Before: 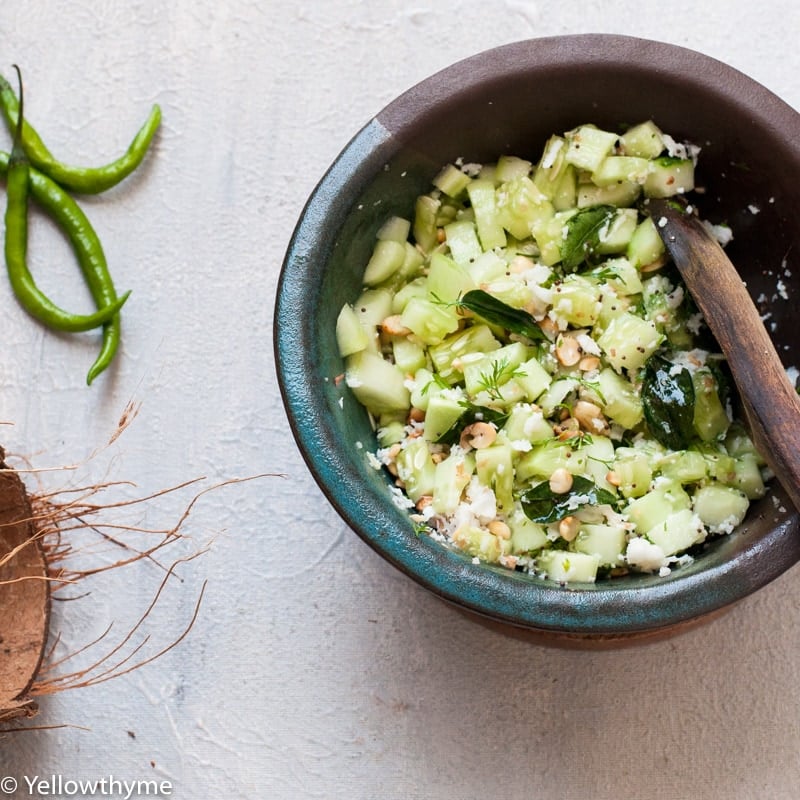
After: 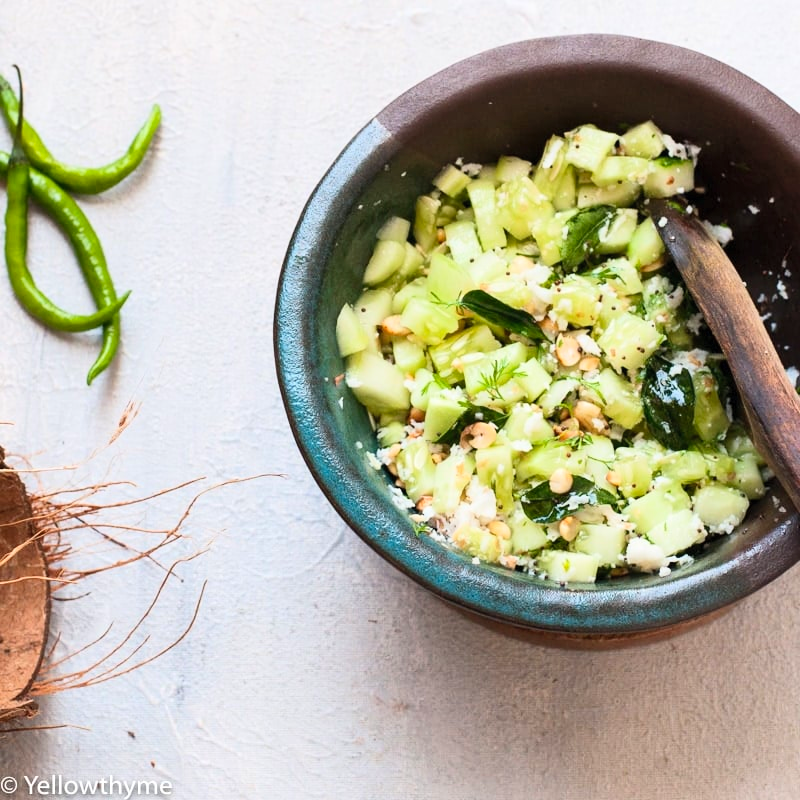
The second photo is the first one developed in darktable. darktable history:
contrast brightness saturation: contrast 0.197, brightness 0.164, saturation 0.216
